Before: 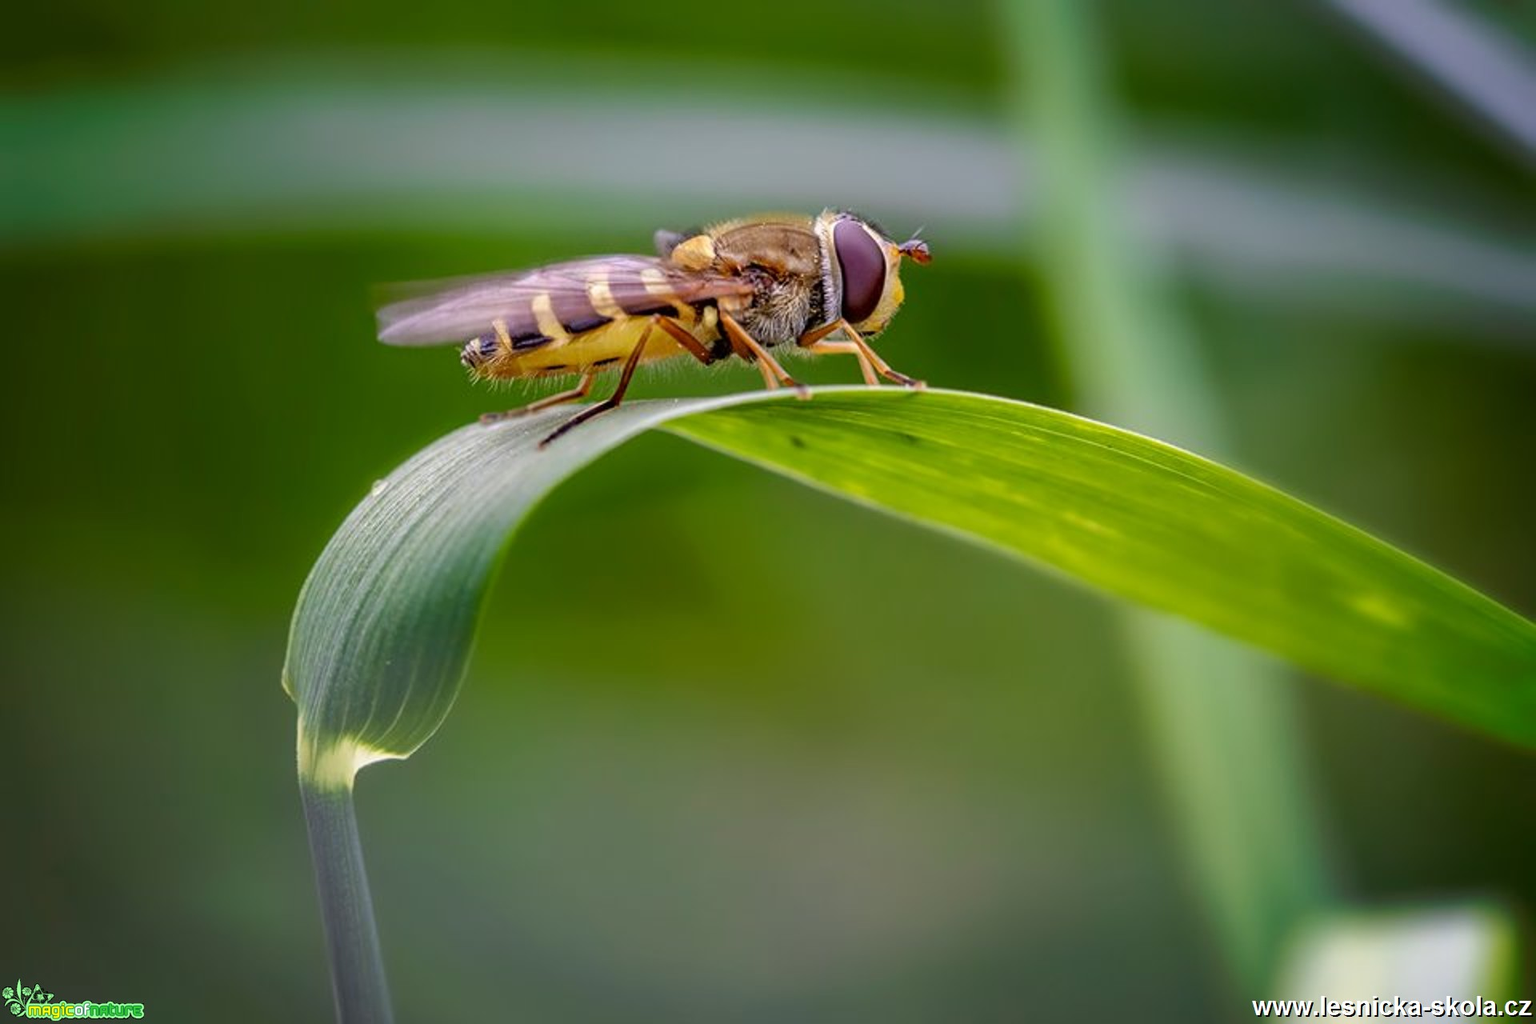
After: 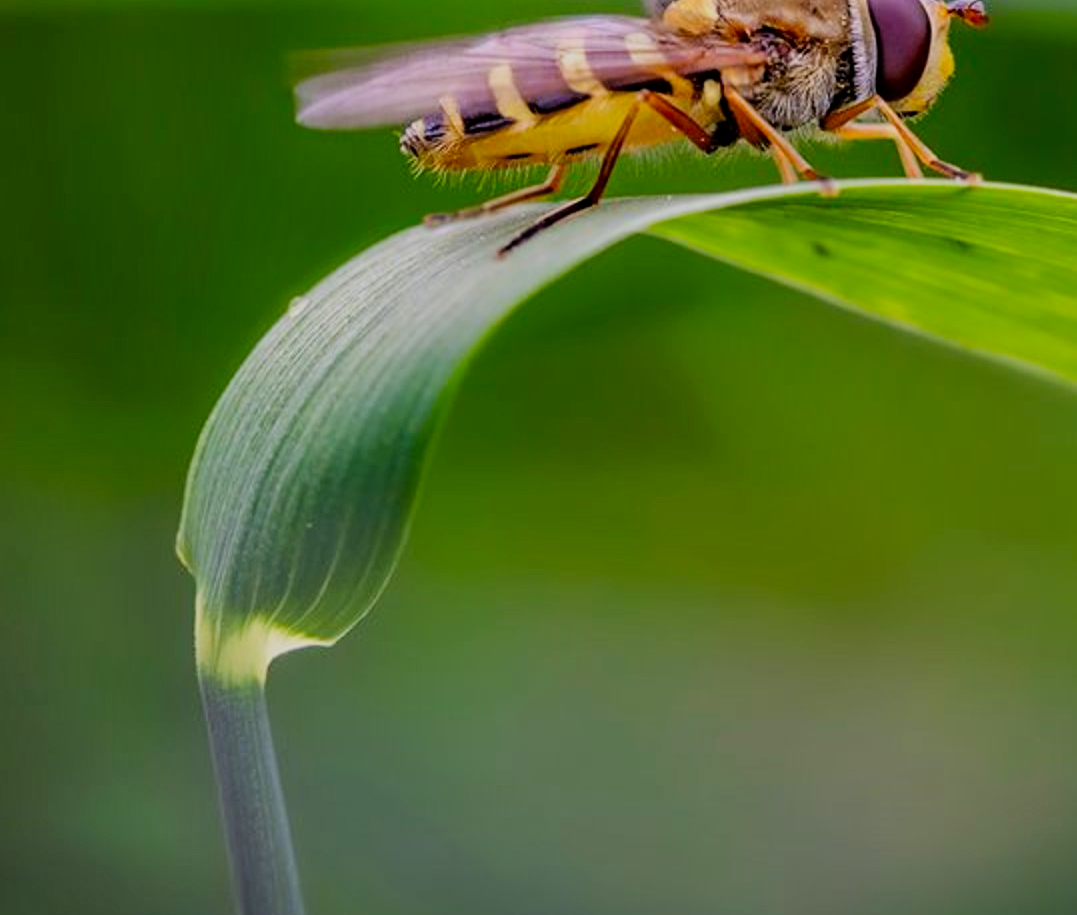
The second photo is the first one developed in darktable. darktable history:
shadows and highlights: shadows 52.03, highlights -28.52, soften with gaussian
crop: left 9.173%, top 23.686%, right 34.7%, bottom 4.775%
filmic rgb: black relative exposure -7.65 EV, white relative exposure 4.56 EV, hardness 3.61
contrast brightness saturation: contrast 0.087, saturation 0.277
